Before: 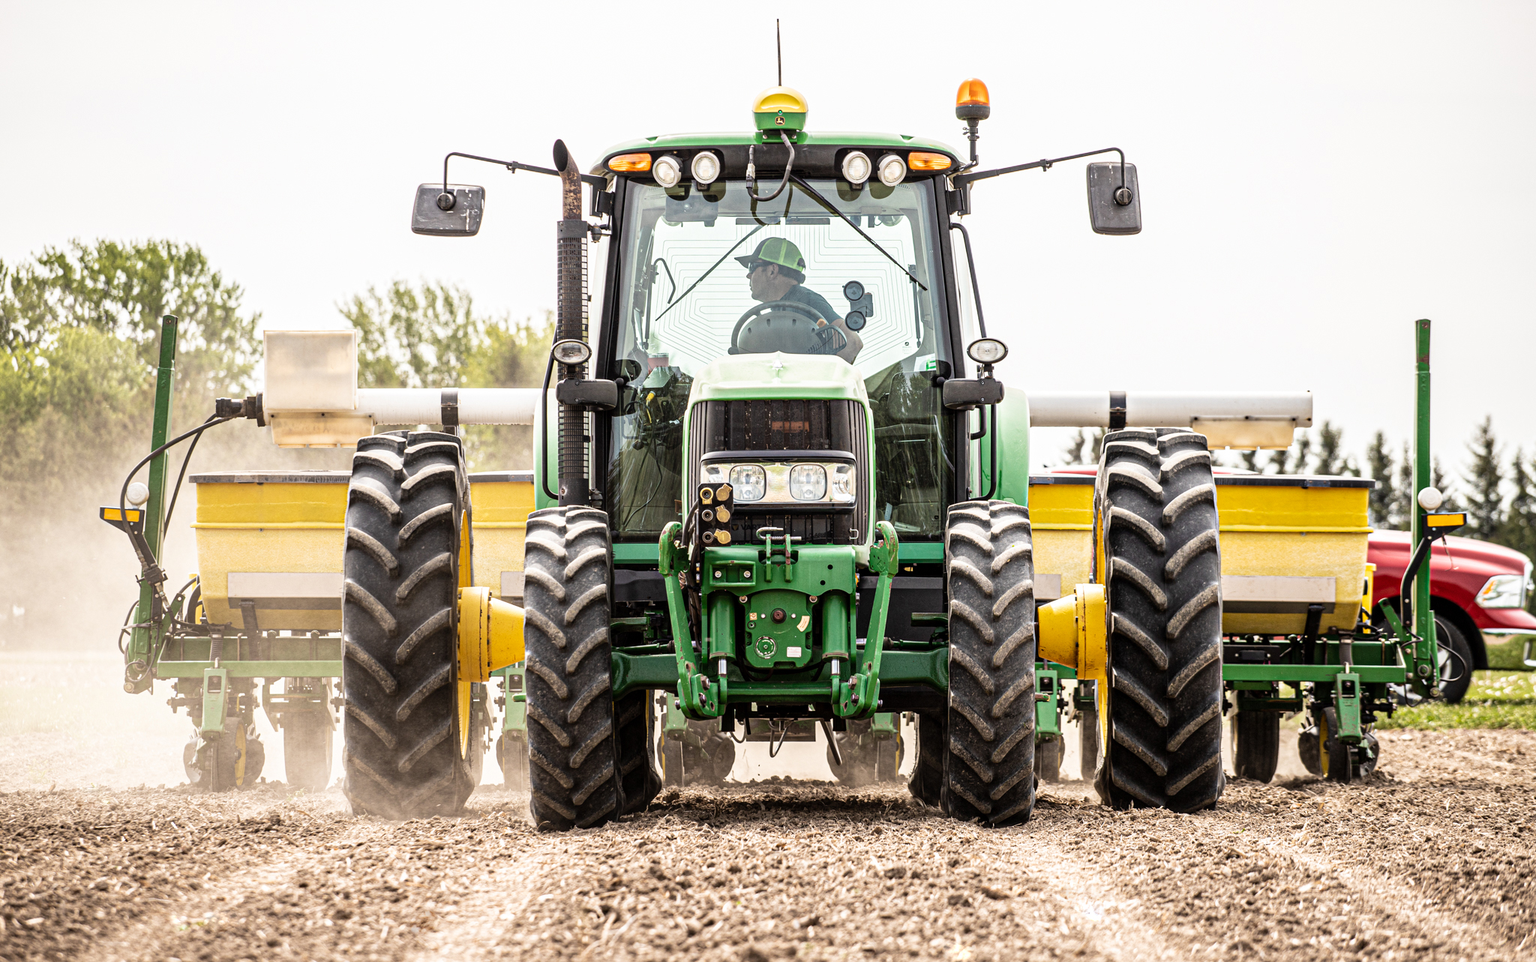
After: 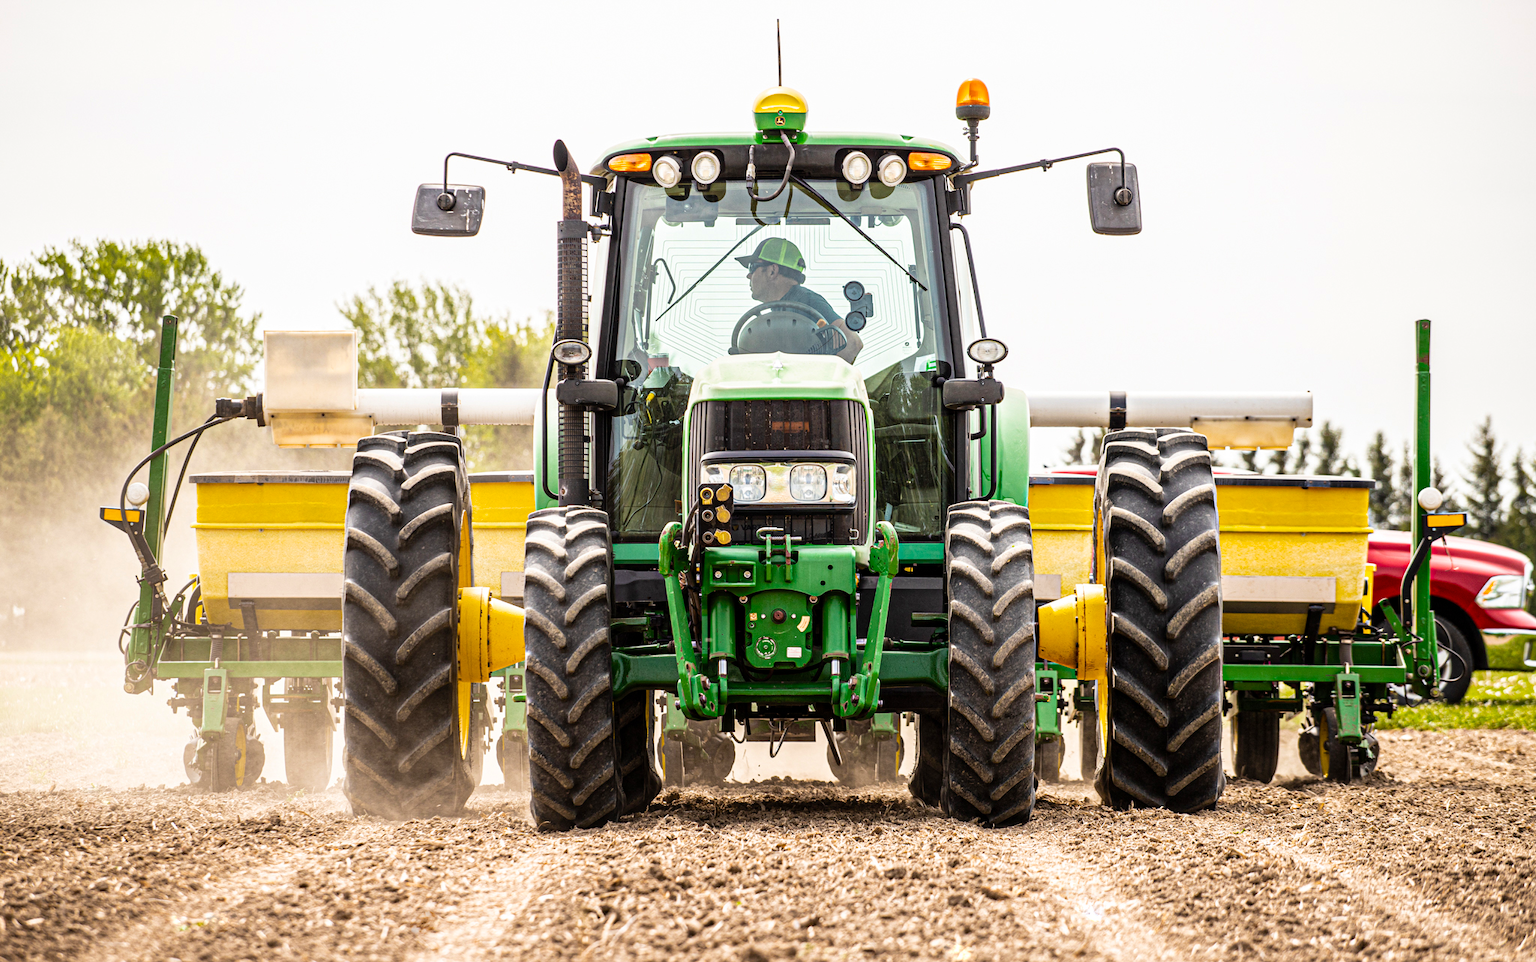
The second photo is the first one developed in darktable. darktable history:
color balance rgb: power › hue 62.84°, perceptual saturation grading › global saturation 39.253%
